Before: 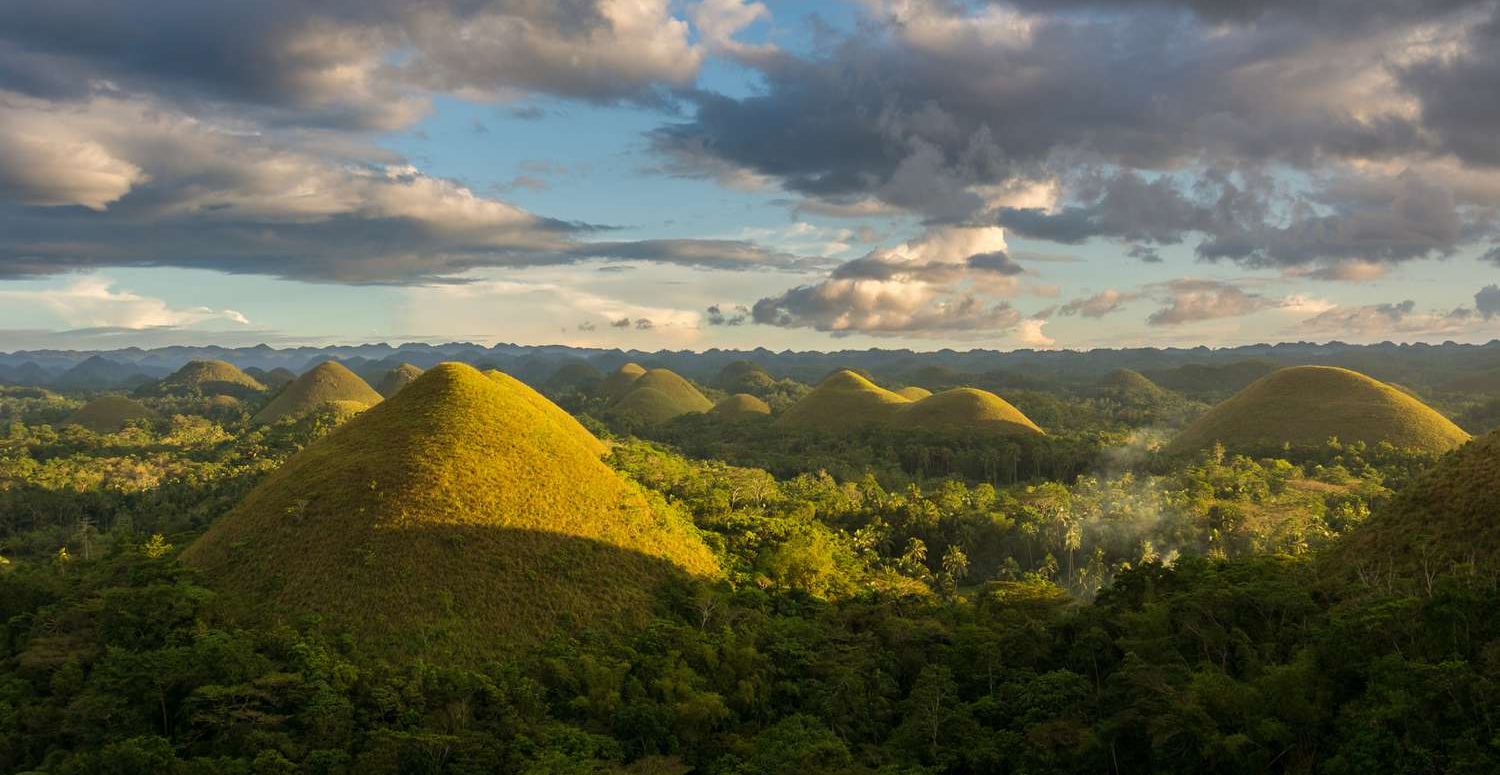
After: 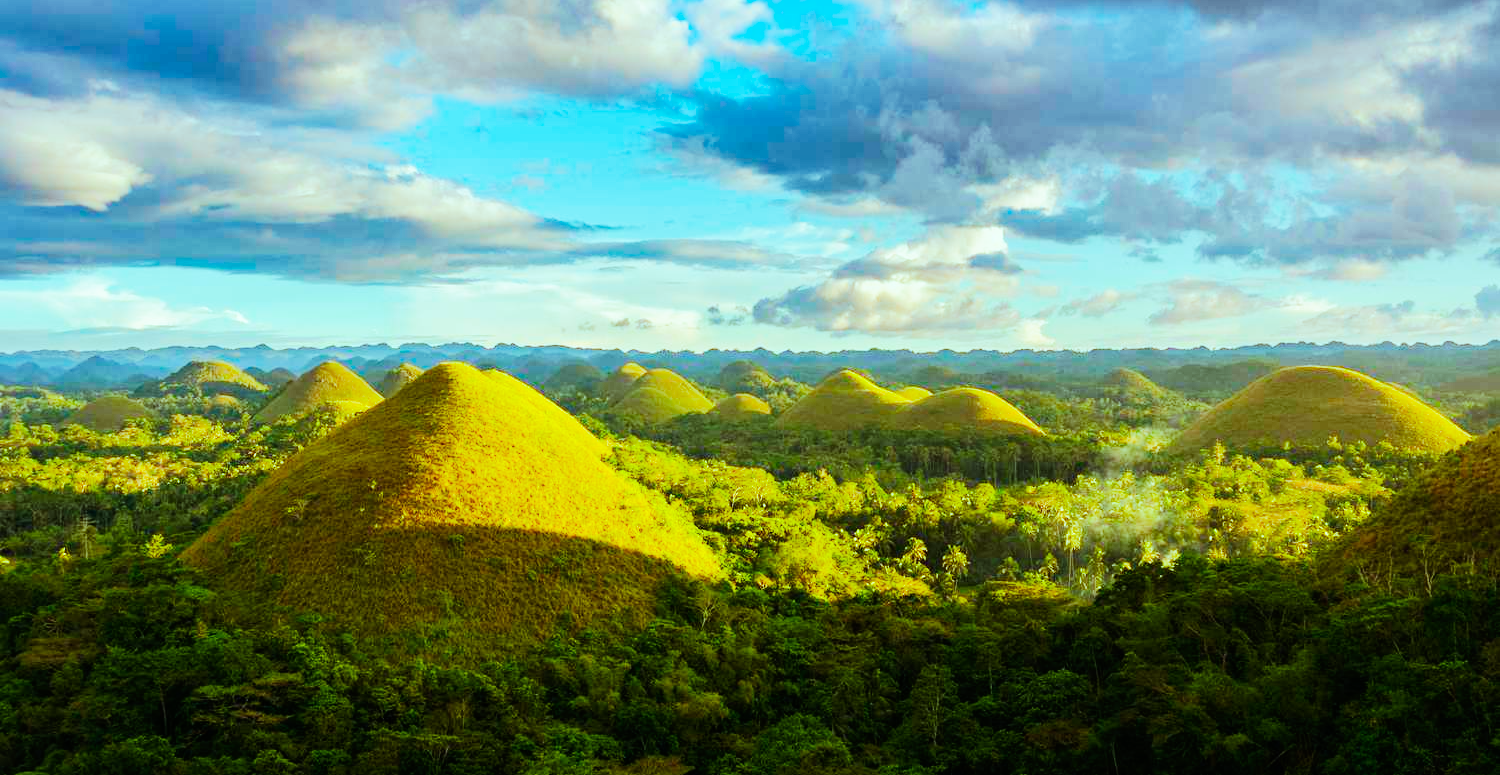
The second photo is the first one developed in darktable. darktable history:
color balance rgb: shadows lift › chroma 1.028%, shadows lift › hue 240.73°, power › hue 62.12°, highlights gain › luminance -32.951%, highlights gain › chroma 5.808%, highlights gain › hue 216.91°, perceptual saturation grading › global saturation 1.641%, perceptual saturation grading › highlights -2.396%, perceptual saturation grading › mid-tones 4.611%, perceptual saturation grading › shadows 7.219%, perceptual brilliance grading › mid-tones 9.305%, perceptual brilliance grading › shadows 14.16%, global vibrance 25.001%
base curve: curves: ch0 [(0, 0) (0.007, 0.004) (0.027, 0.03) (0.046, 0.07) (0.207, 0.54) (0.442, 0.872) (0.673, 0.972) (1, 1)], preserve colors none
haze removal: compatibility mode true, adaptive false
